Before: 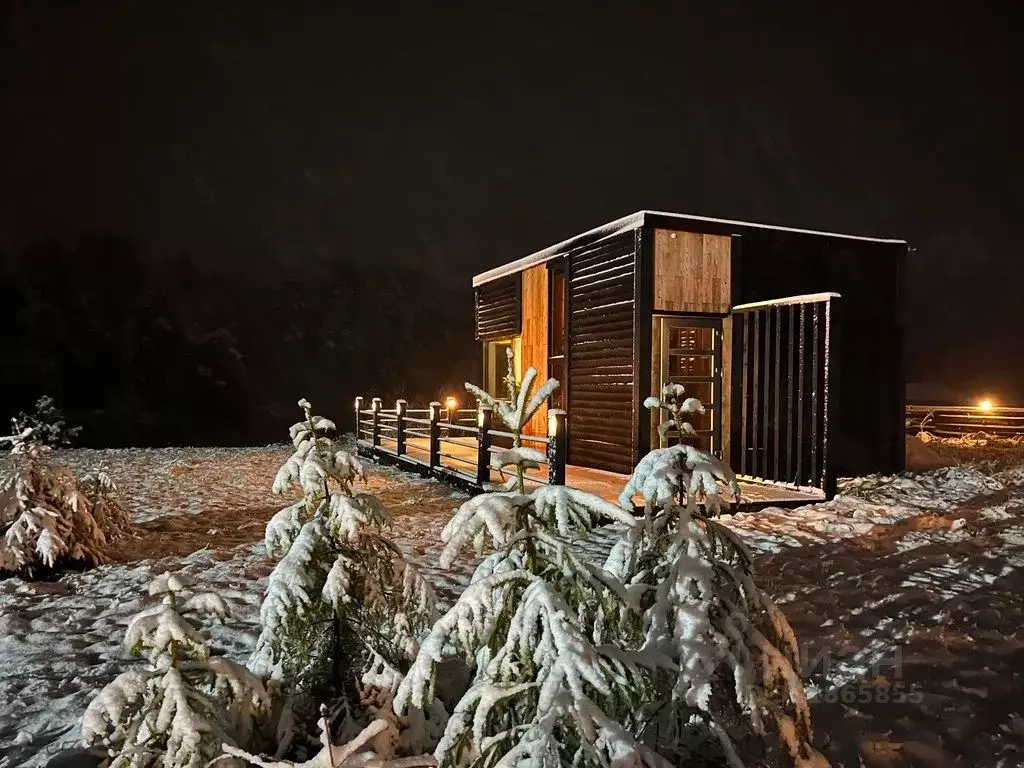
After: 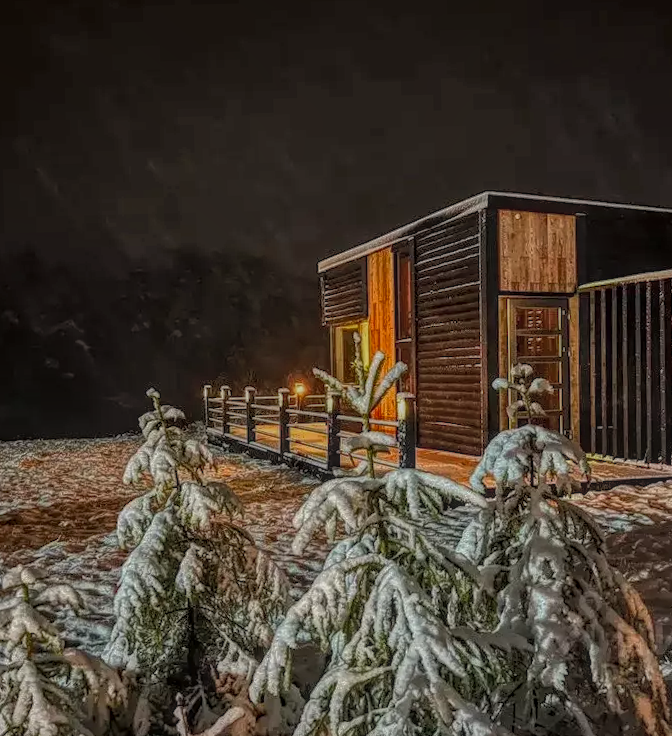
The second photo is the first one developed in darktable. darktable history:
rotate and perspective: rotation -1.42°, crop left 0.016, crop right 0.984, crop top 0.035, crop bottom 0.965
crop and rotate: left 14.385%, right 18.948%
local contrast: highlights 20%, shadows 30%, detail 200%, midtone range 0.2
